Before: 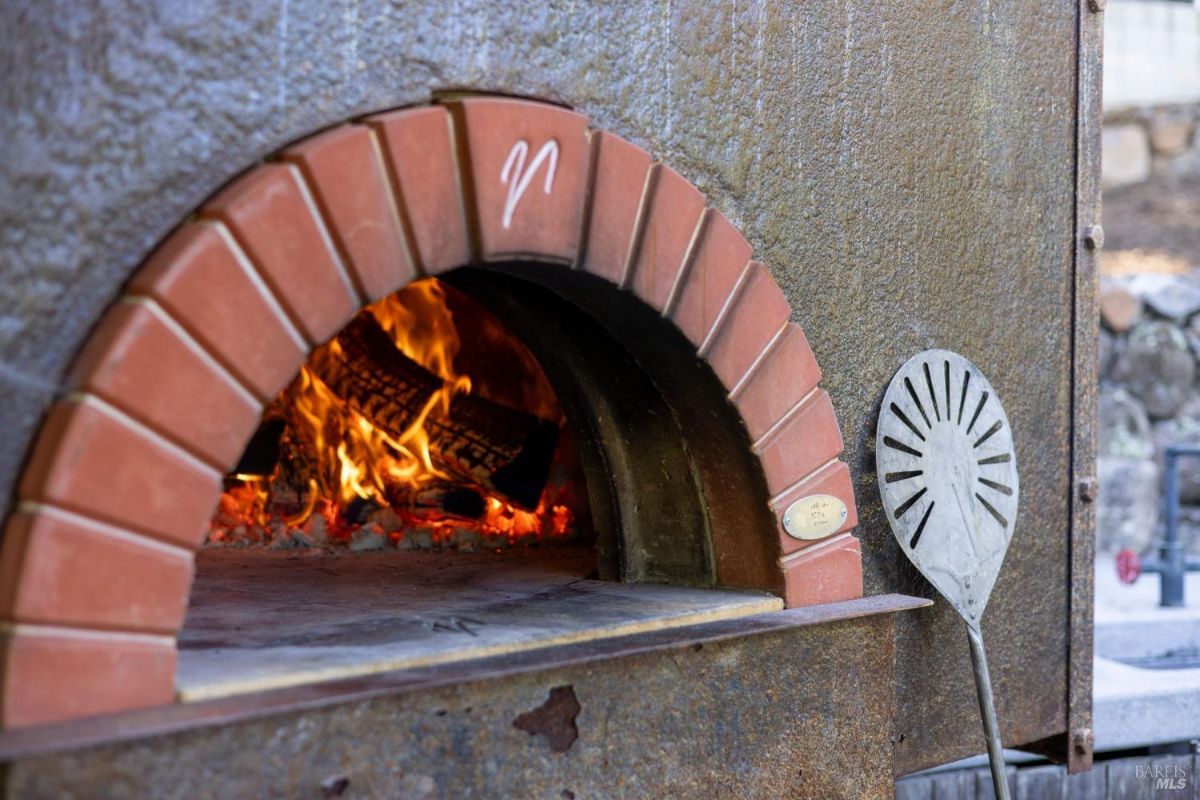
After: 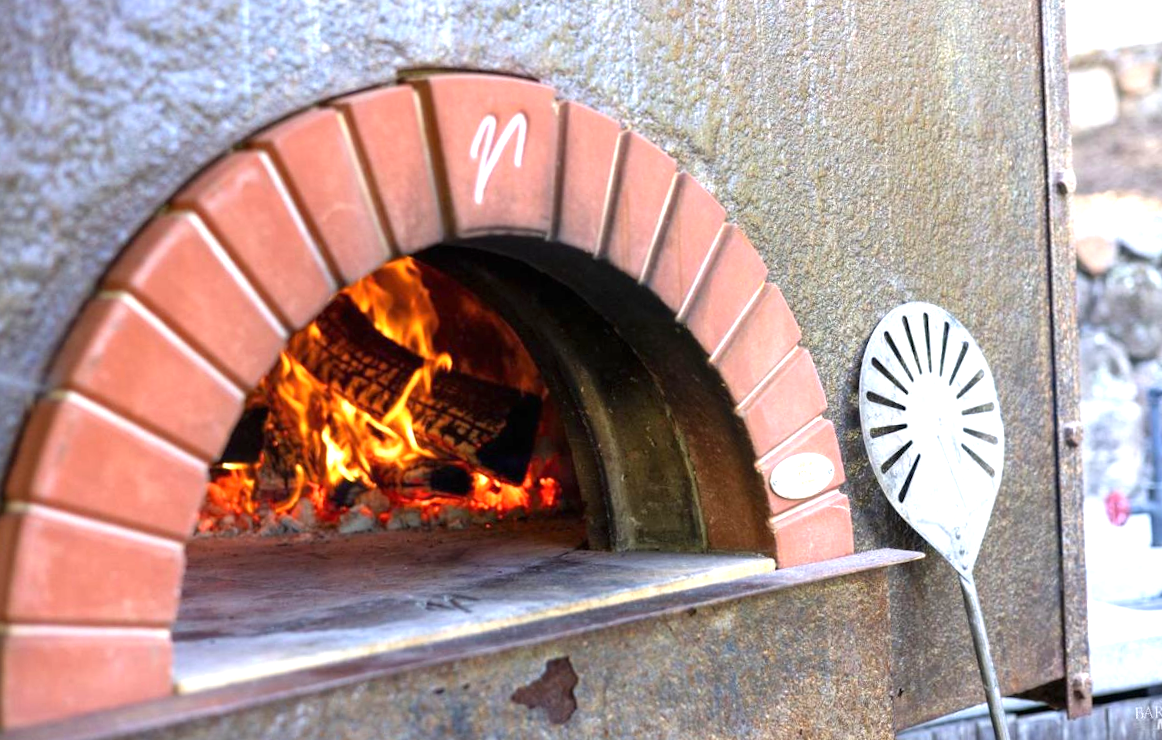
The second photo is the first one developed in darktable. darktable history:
rotate and perspective: rotation -3°, crop left 0.031, crop right 0.968, crop top 0.07, crop bottom 0.93
exposure: black level correction 0, exposure 1.1 EV, compensate highlight preservation false
